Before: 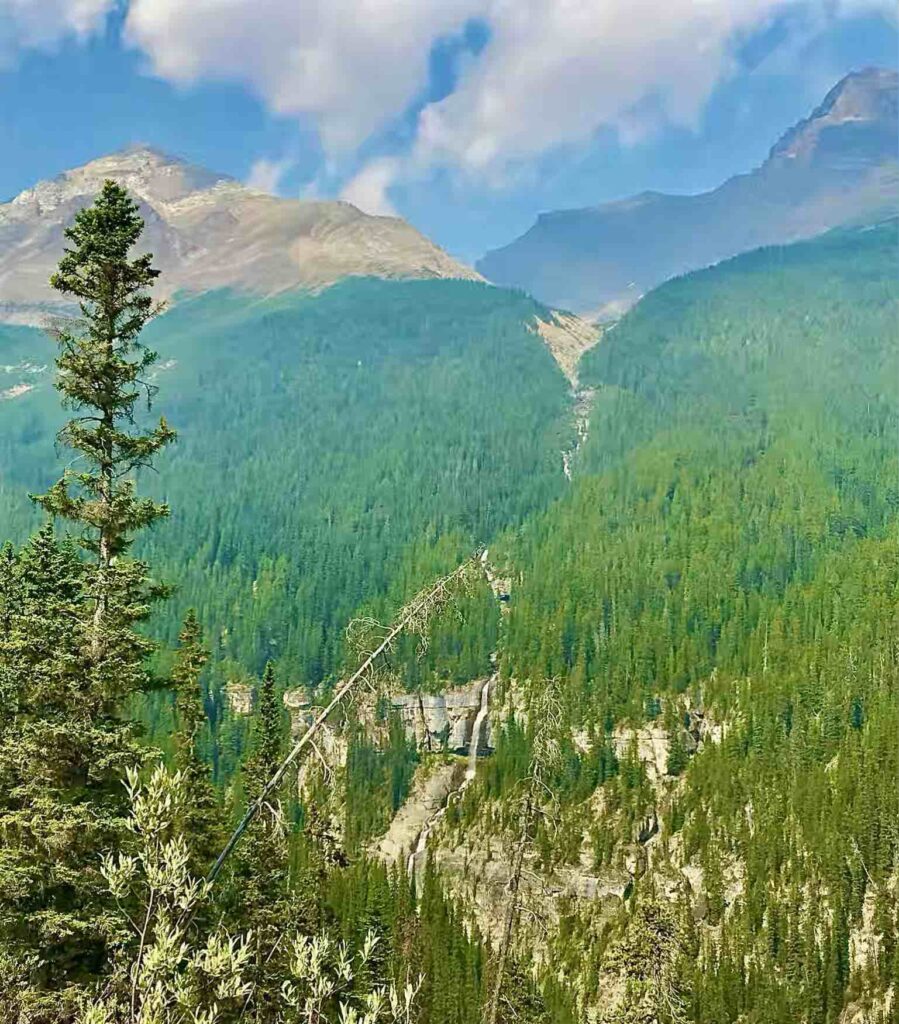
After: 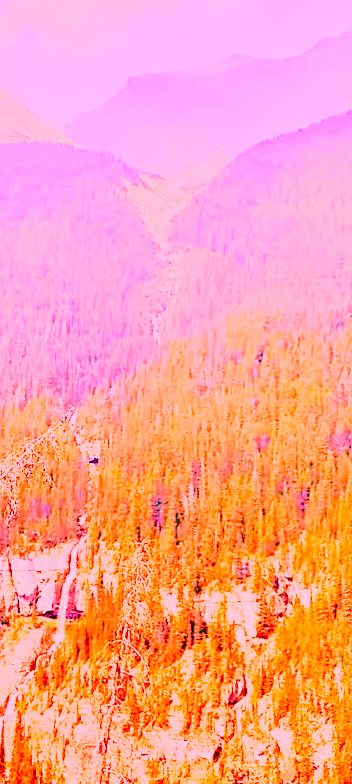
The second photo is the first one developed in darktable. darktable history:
white balance: red 4.26, blue 1.802
tone curve: curves: ch0 [(0, 0.017) (0.091, 0.046) (0.298, 0.287) (0.439, 0.482) (0.64, 0.729) (0.785, 0.817) (0.995, 0.917)]; ch1 [(0, 0) (0.384, 0.365) (0.463, 0.447) (0.486, 0.474) (0.503, 0.497) (0.526, 0.52) (0.555, 0.564) (0.578, 0.595) (0.638, 0.644) (0.766, 0.773) (1, 1)]; ch2 [(0, 0) (0.374, 0.344) (0.449, 0.434) (0.501, 0.501) (0.528, 0.519) (0.569, 0.589) (0.61, 0.646) (0.666, 0.688) (1, 1)], color space Lab, independent channels, preserve colors none
crop: left 45.721%, top 13.393%, right 14.118%, bottom 10.01%
base curve: curves: ch0 [(0, 0) (0.028, 0.03) (0.121, 0.232) (0.46, 0.748) (0.859, 0.968) (1, 1)], preserve colors none
shadows and highlights: low approximation 0.01, soften with gaussian
